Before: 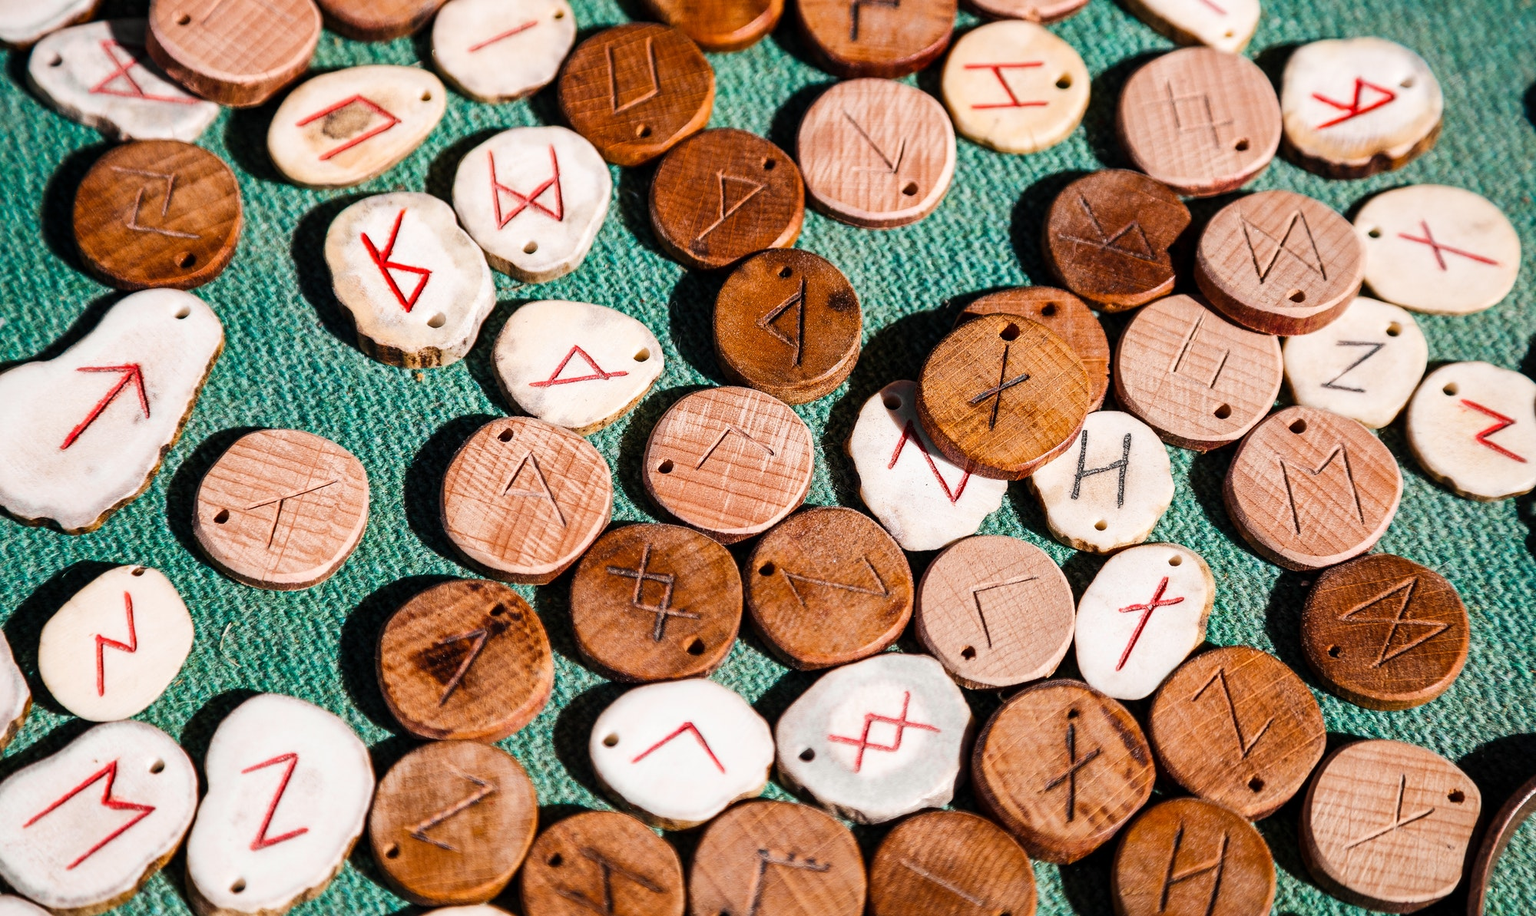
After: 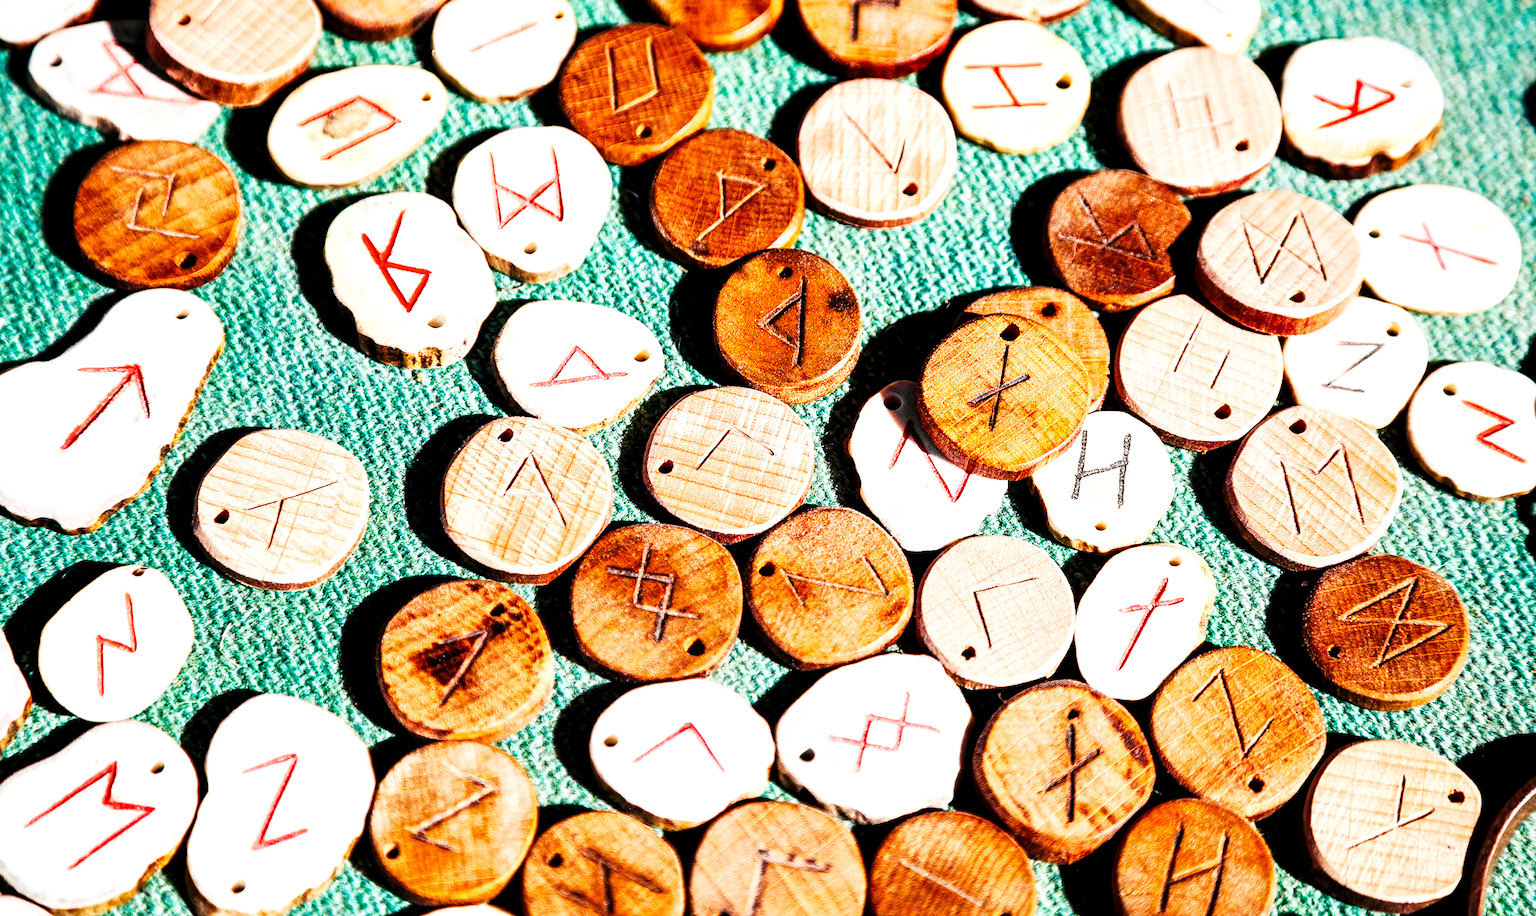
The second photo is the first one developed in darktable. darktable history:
exposure: compensate highlight preservation false
local contrast: highlights 106%, shadows 103%, detail 119%, midtone range 0.2
base curve: curves: ch0 [(0, 0) (0.007, 0.004) (0.027, 0.03) (0.046, 0.07) (0.207, 0.54) (0.442, 0.872) (0.673, 0.972) (1, 1)], preserve colors none
